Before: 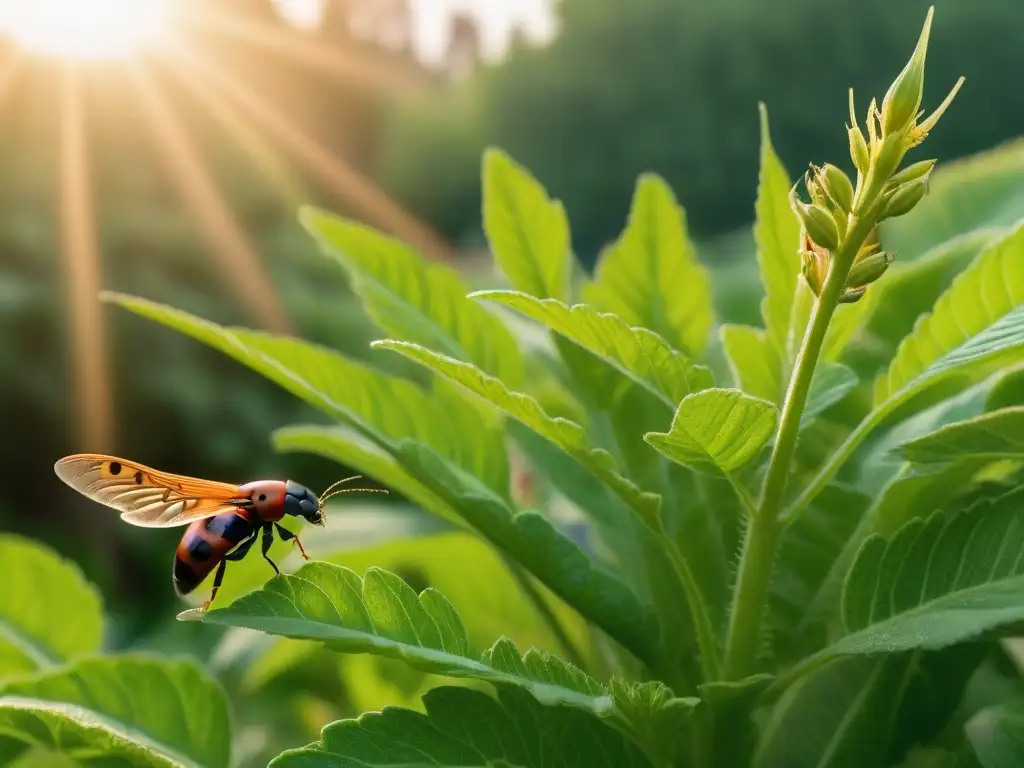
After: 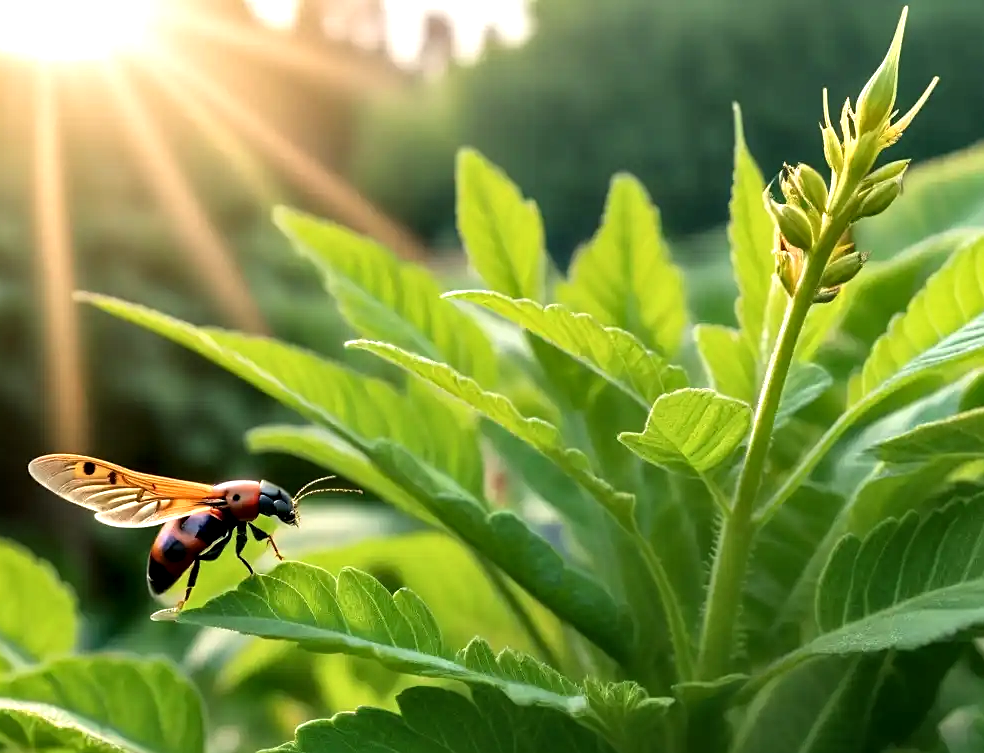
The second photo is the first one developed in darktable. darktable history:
tone equalizer: -8 EV -0.403 EV, -7 EV -0.379 EV, -6 EV -0.321 EV, -5 EV -0.237 EV, -3 EV 0.241 EV, -2 EV 0.353 EV, -1 EV 0.387 EV, +0 EV 0.436 EV
crop and rotate: left 2.556%, right 1.302%, bottom 1.824%
sharpen: amount 0.207
contrast equalizer: y [[0.531, 0.548, 0.559, 0.557, 0.544, 0.527], [0.5 ×6], [0.5 ×6], [0 ×6], [0 ×6]]
